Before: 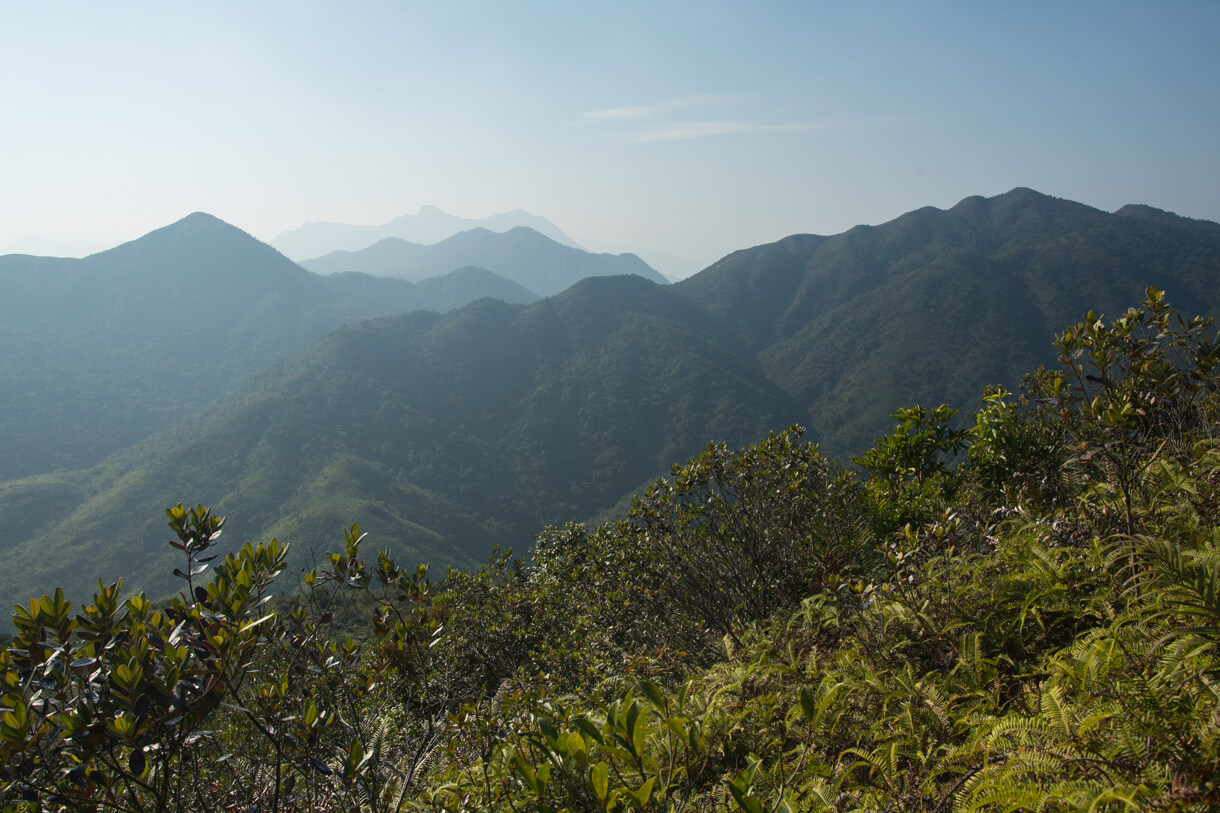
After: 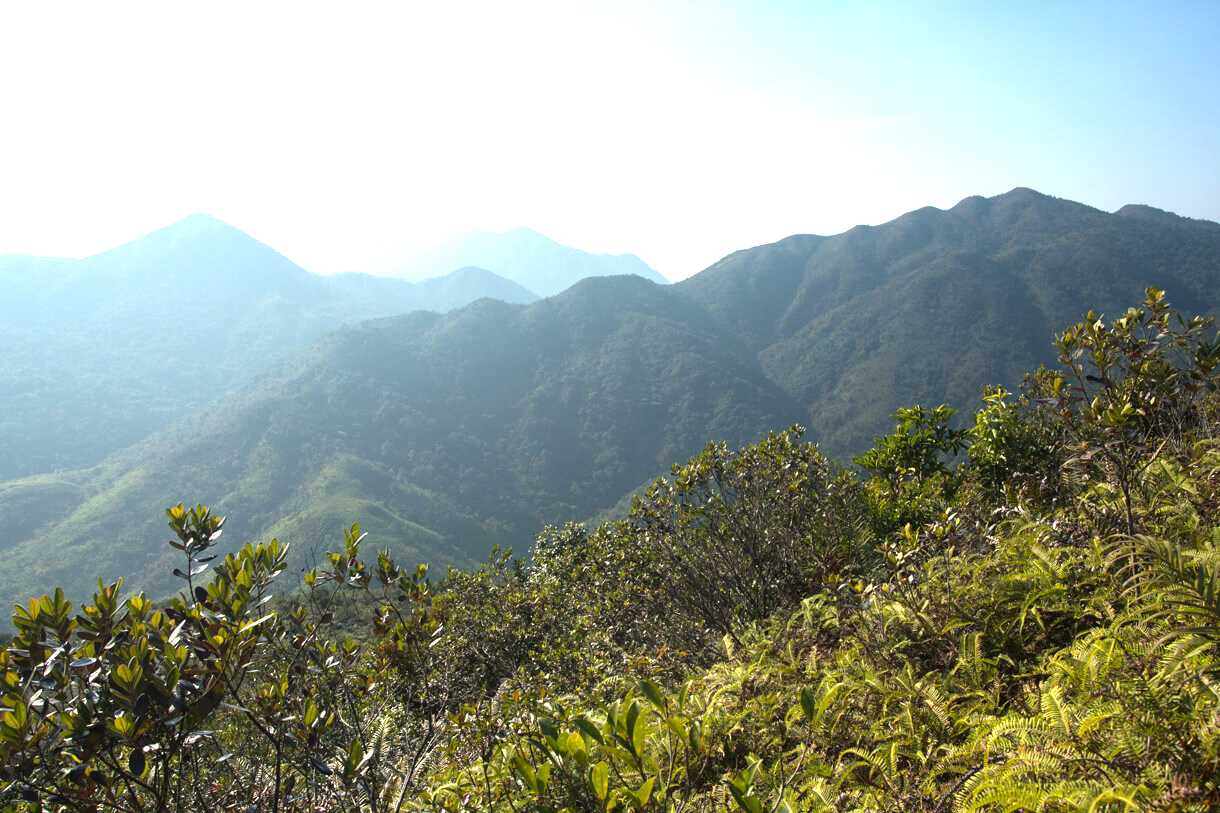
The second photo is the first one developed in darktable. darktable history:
exposure: exposure 0.951 EV, compensate exposure bias true, compensate highlight preservation false
tone equalizer: -8 EV -0.45 EV, -7 EV -0.375 EV, -6 EV -0.358 EV, -5 EV -0.227 EV, -3 EV 0.193 EV, -2 EV 0.358 EV, -1 EV 0.382 EV, +0 EV 0.432 EV
